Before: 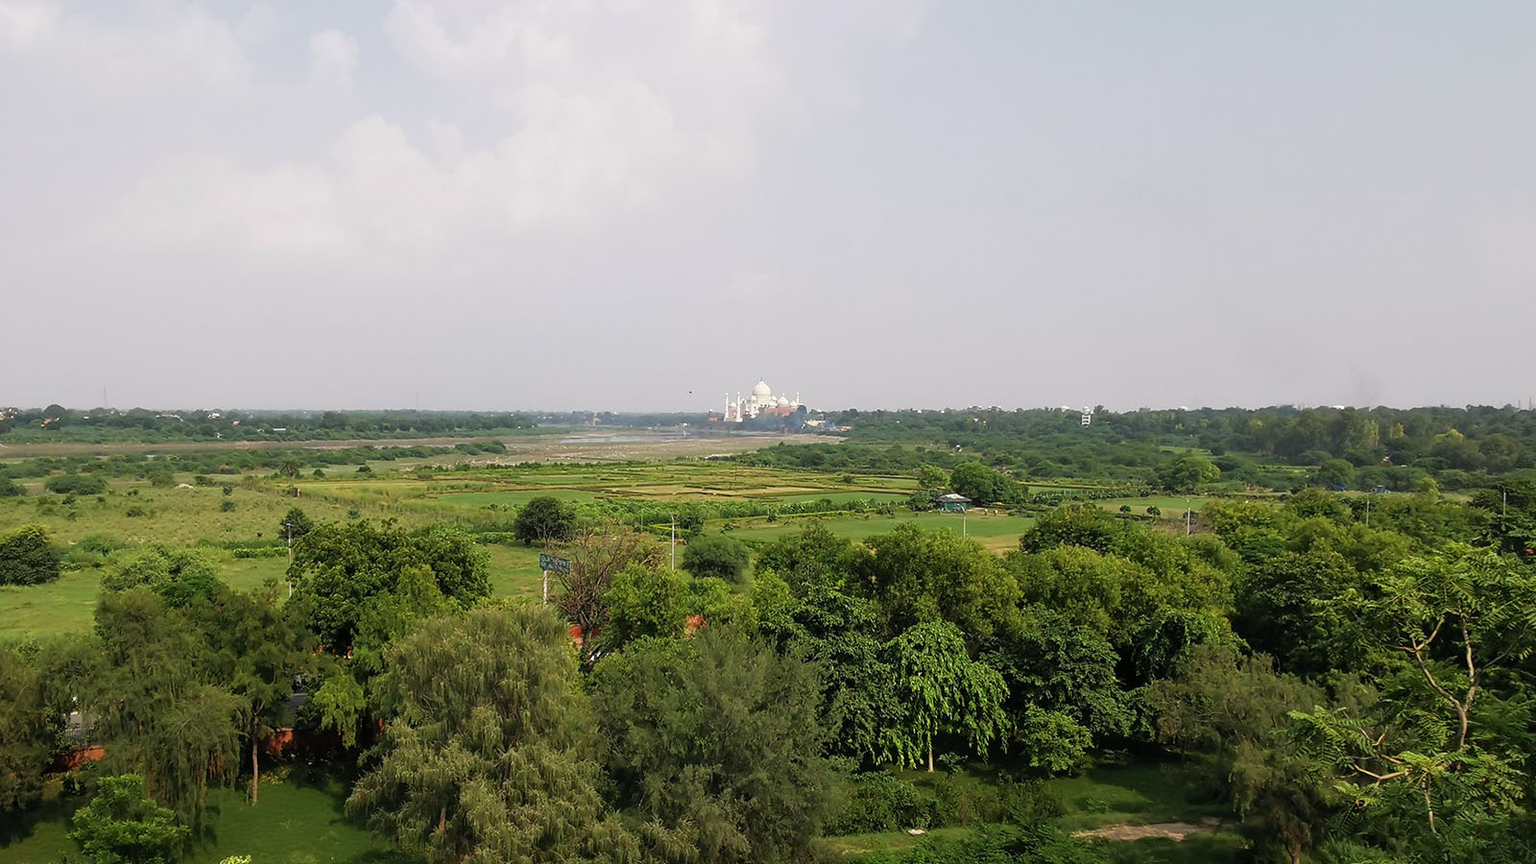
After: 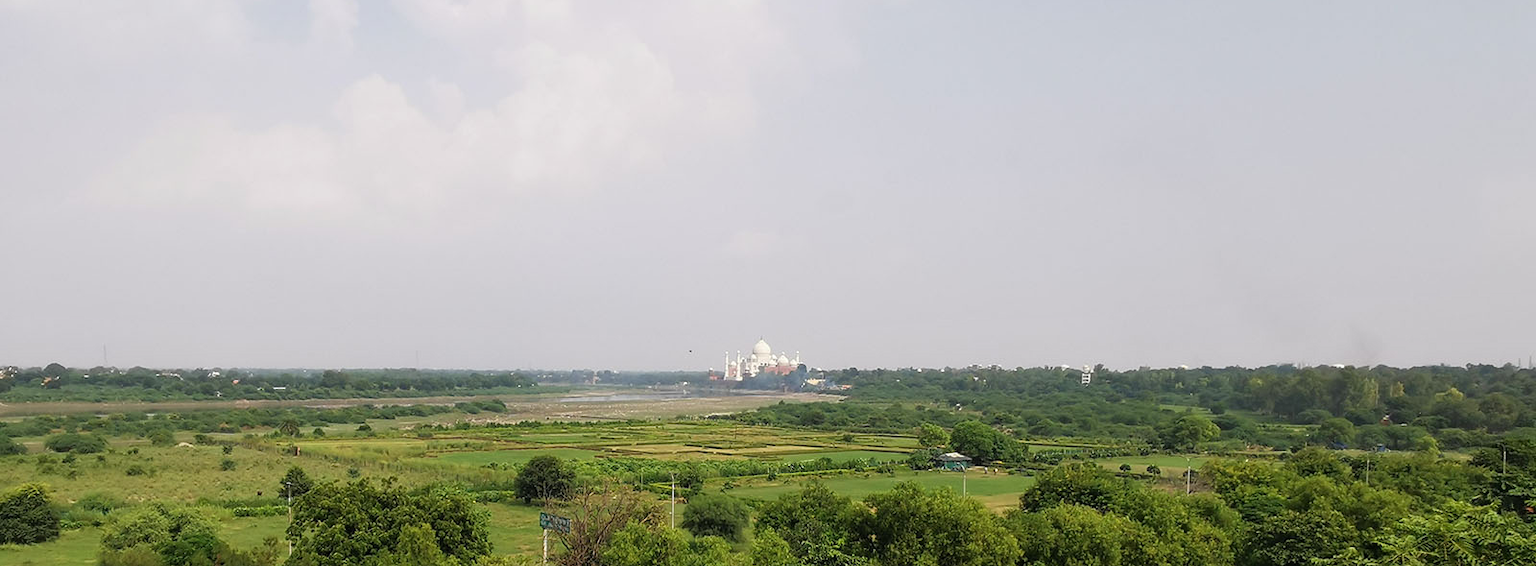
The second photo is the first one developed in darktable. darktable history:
tone equalizer: on, module defaults
crop and rotate: top 4.848%, bottom 29.503%
